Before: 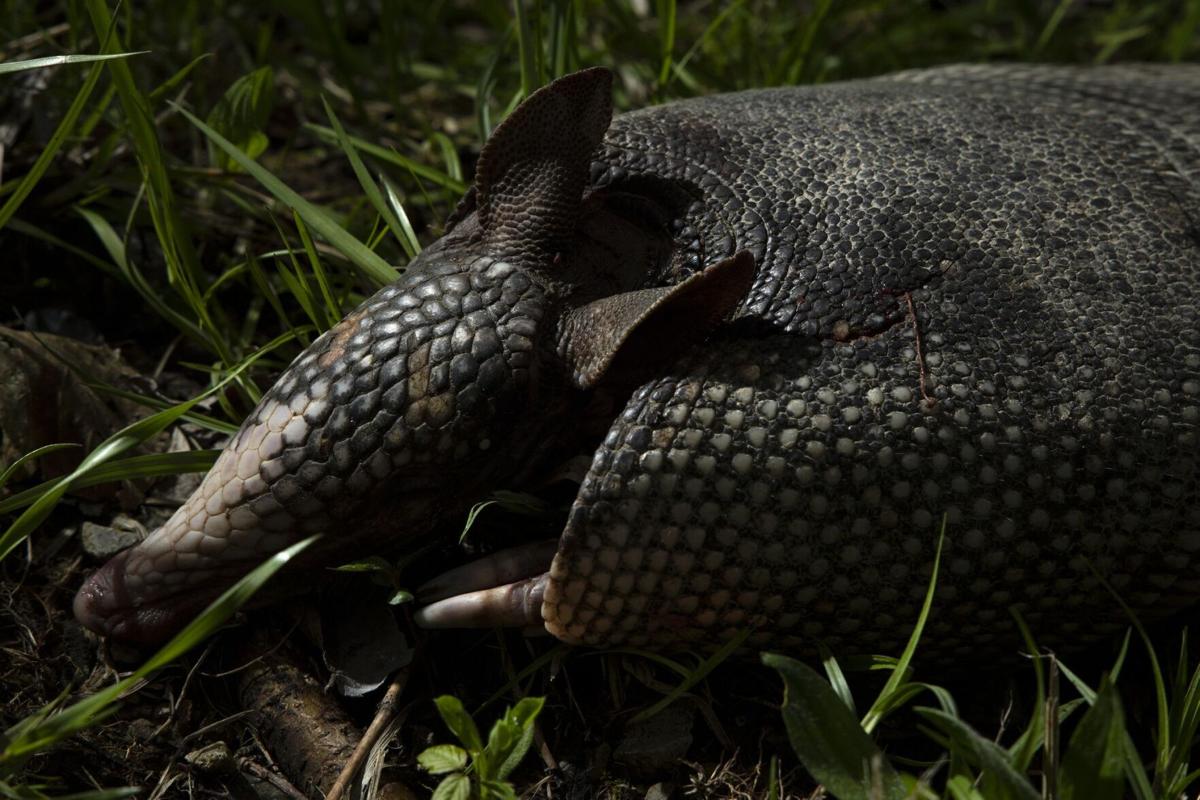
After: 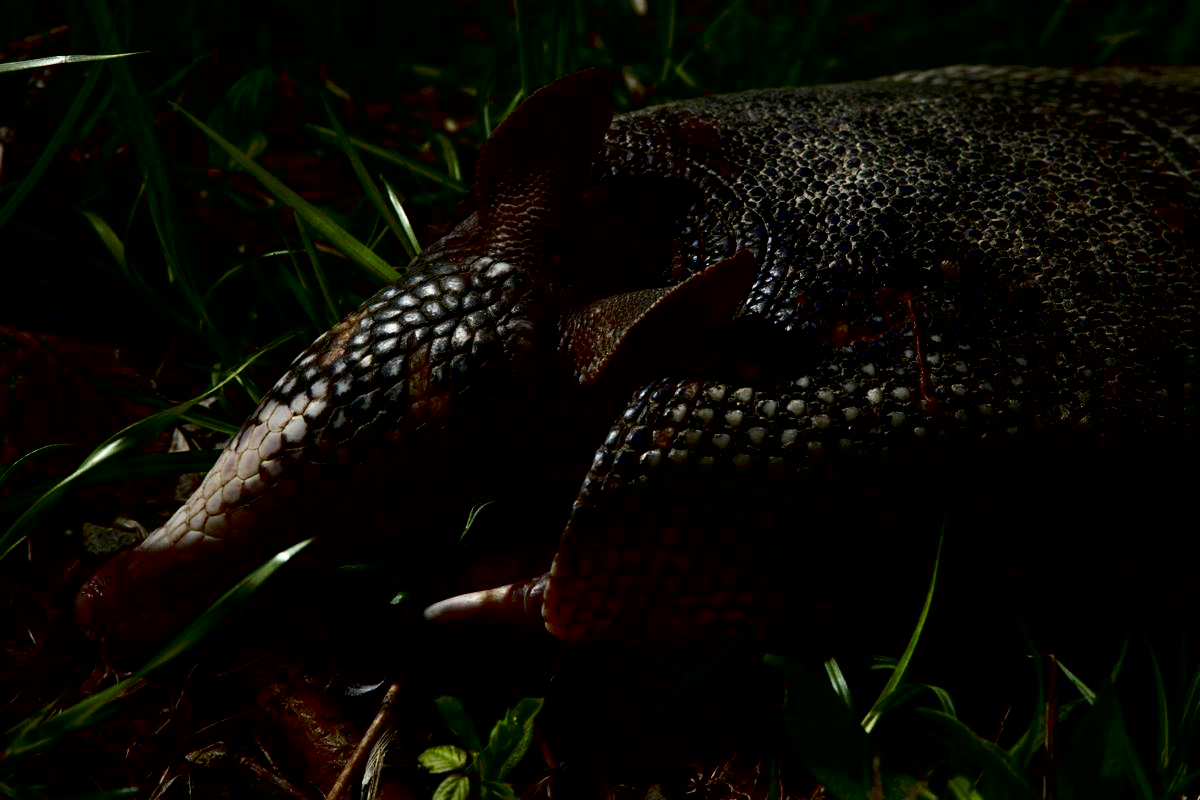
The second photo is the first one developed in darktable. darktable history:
color correction: highlights a* 0.029, highlights b* -0.398
contrast brightness saturation: contrast 0.189, brightness -0.224, saturation 0.109
exposure: black level correction 0.047, exposure 0.013 EV, compensate highlight preservation false
